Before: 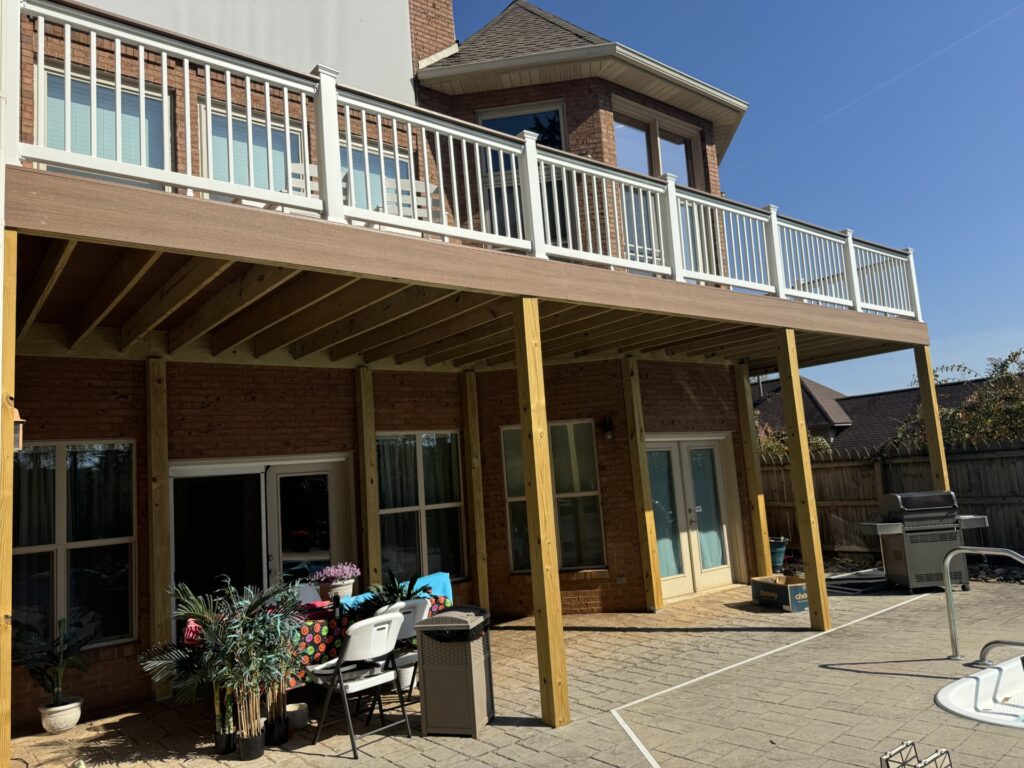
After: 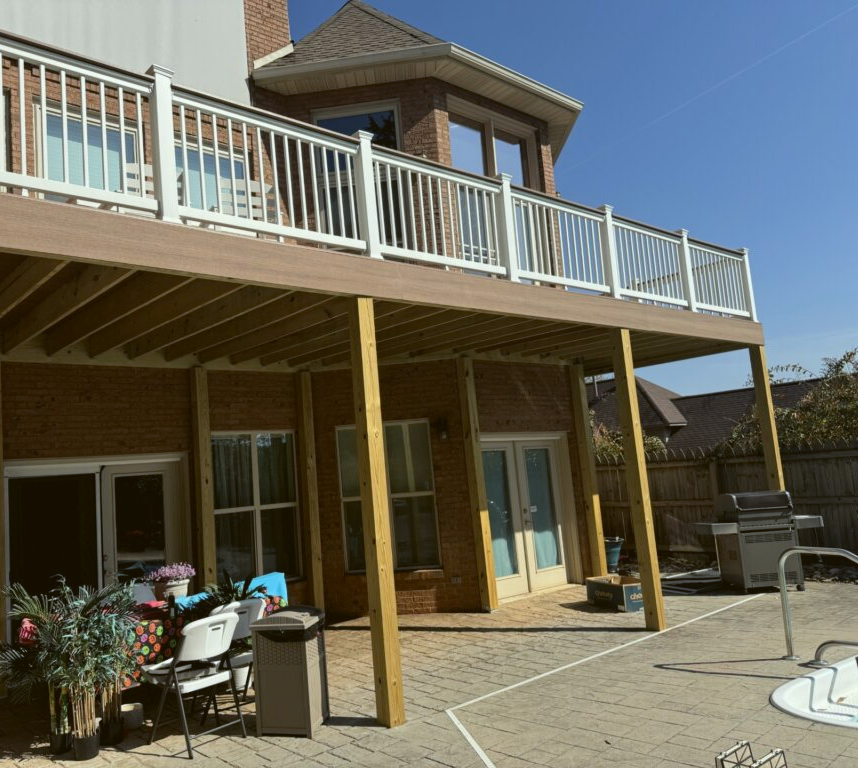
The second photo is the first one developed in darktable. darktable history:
crop: left 16.145%
color balance: lift [1.004, 1.002, 1.002, 0.998], gamma [1, 1.007, 1.002, 0.993], gain [1, 0.977, 1.013, 1.023], contrast -3.64%
